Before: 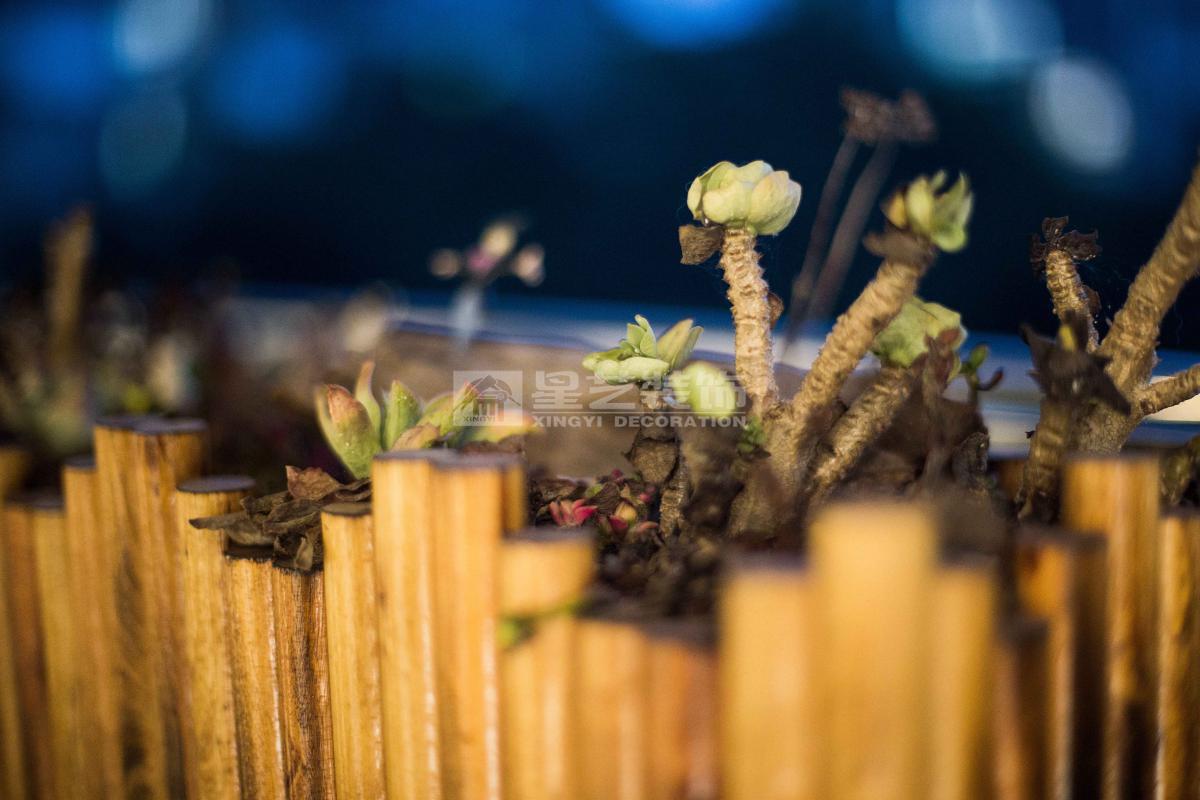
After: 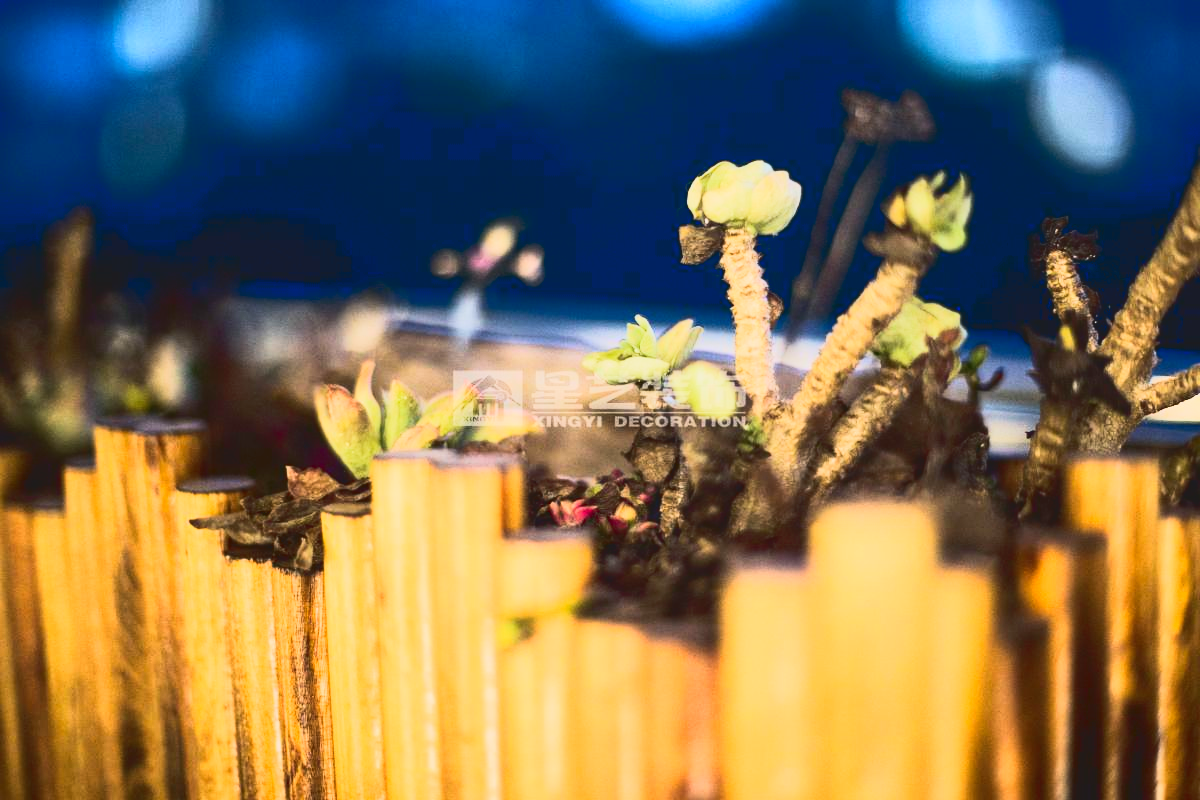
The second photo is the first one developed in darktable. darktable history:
tone curve: curves: ch0 [(0, 0.098) (0.262, 0.324) (0.421, 0.59) (0.54, 0.803) (0.725, 0.922) (0.99, 0.974)], color space Lab, linked channels, preserve colors none
filmic rgb: black relative exposure -7.65 EV, white relative exposure 4.56 EV, hardness 3.61
